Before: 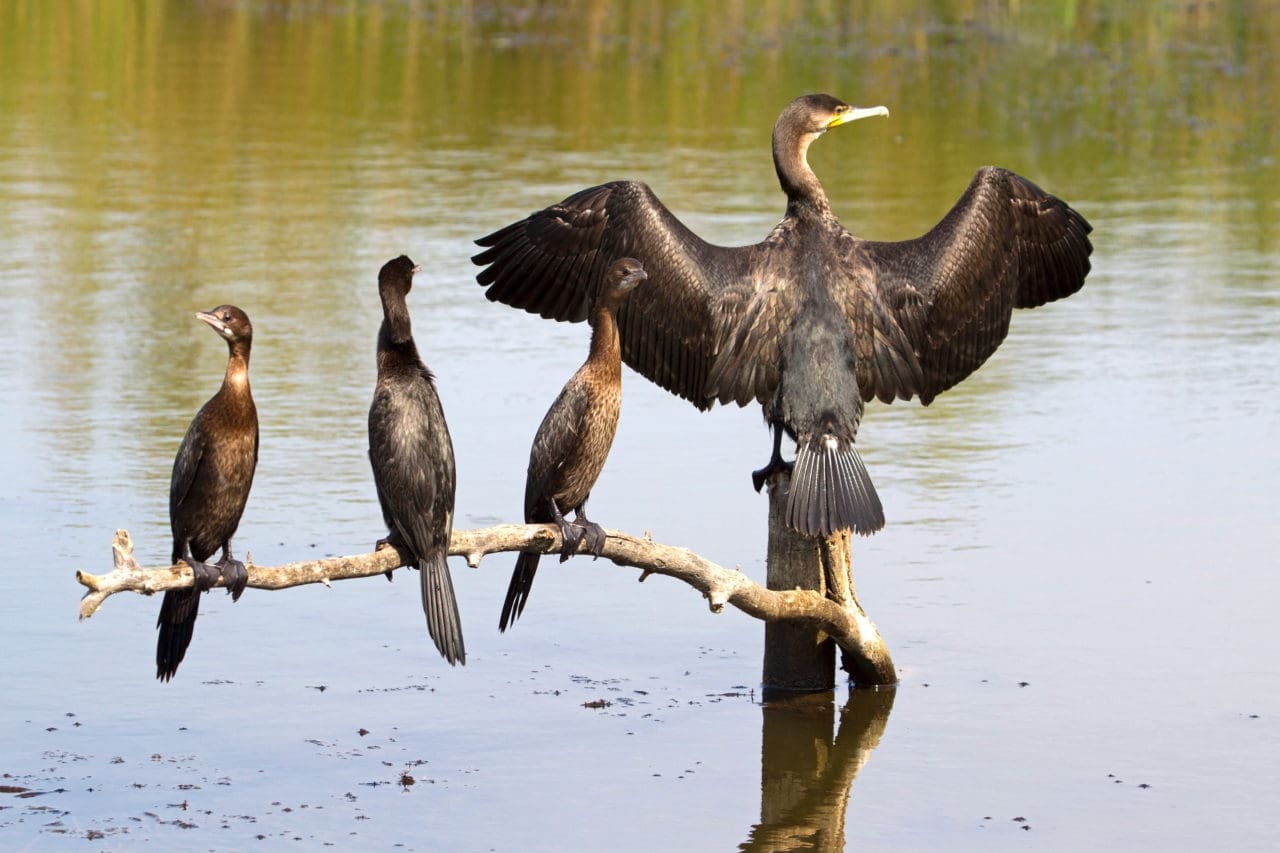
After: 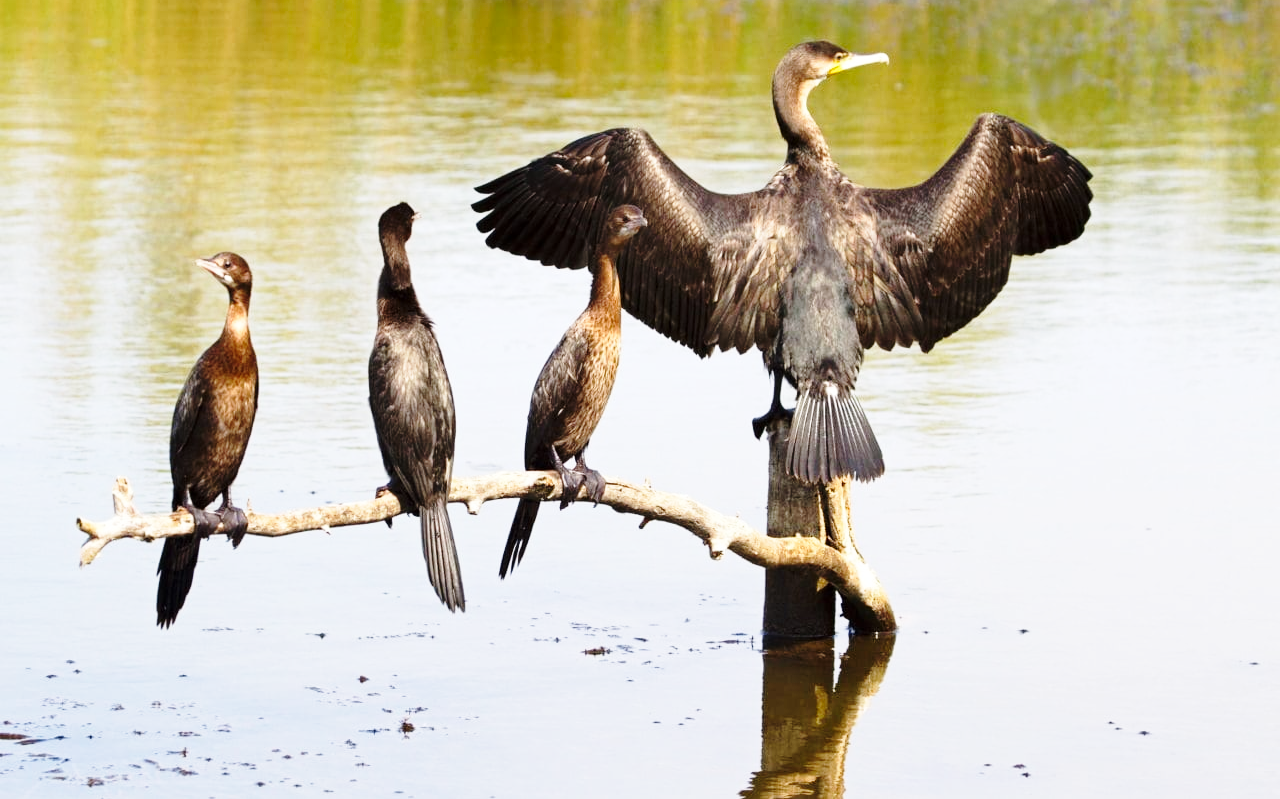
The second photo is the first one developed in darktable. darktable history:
base curve: curves: ch0 [(0, 0) (0.028, 0.03) (0.121, 0.232) (0.46, 0.748) (0.859, 0.968) (1, 1)], preserve colors none
crop and rotate: top 6.25%
